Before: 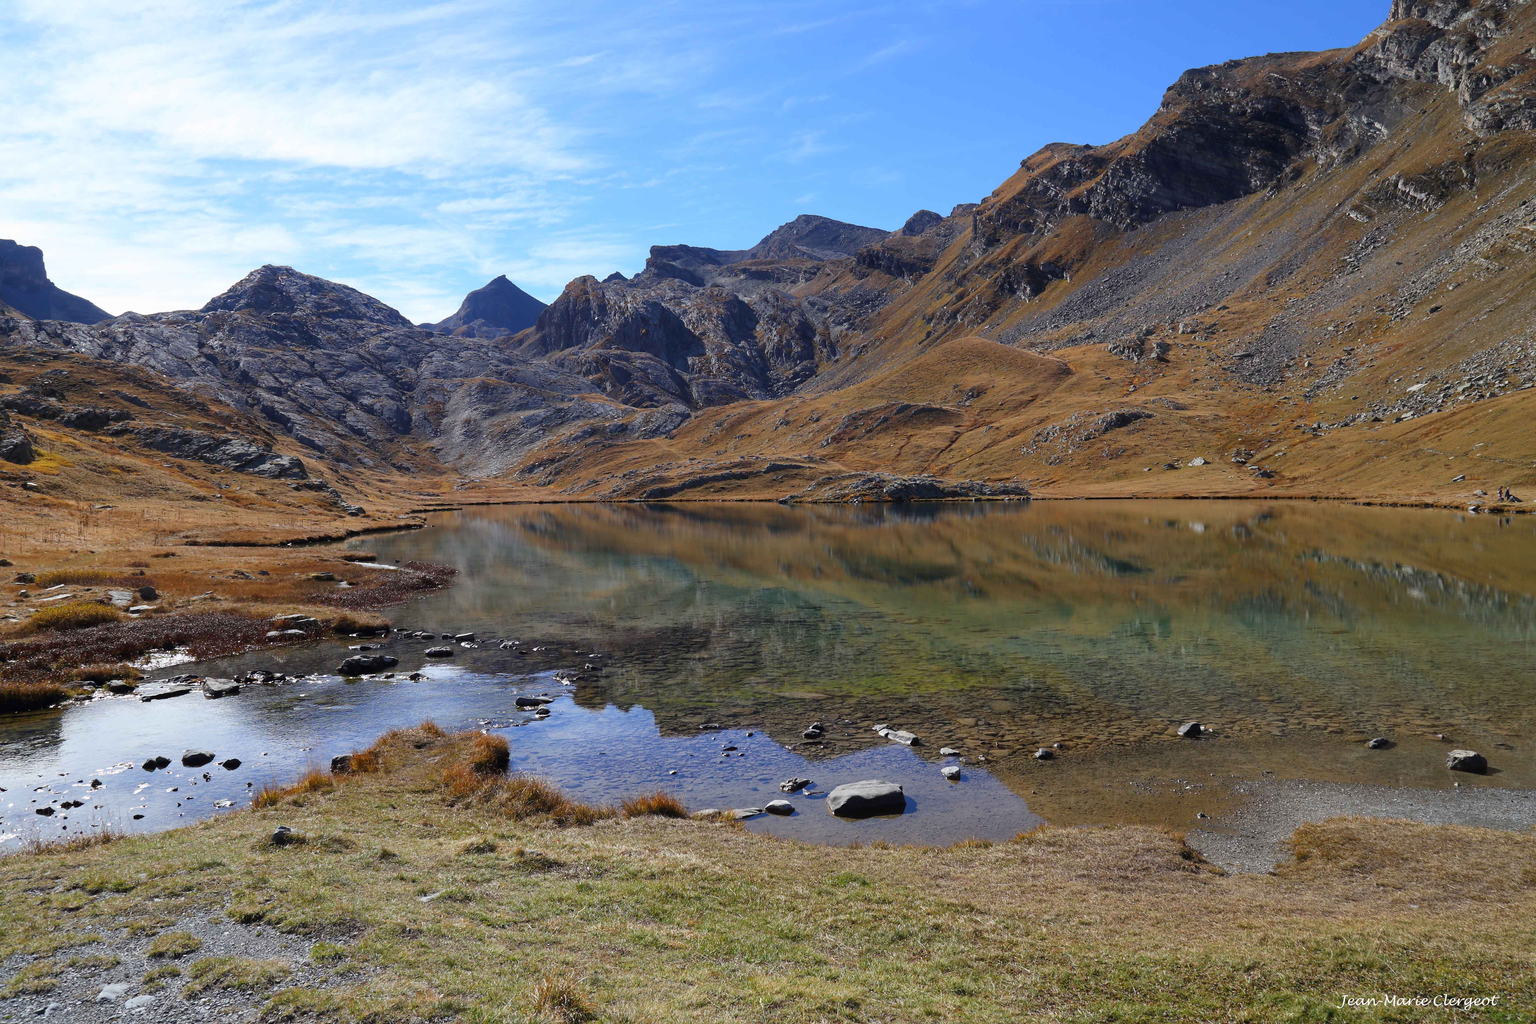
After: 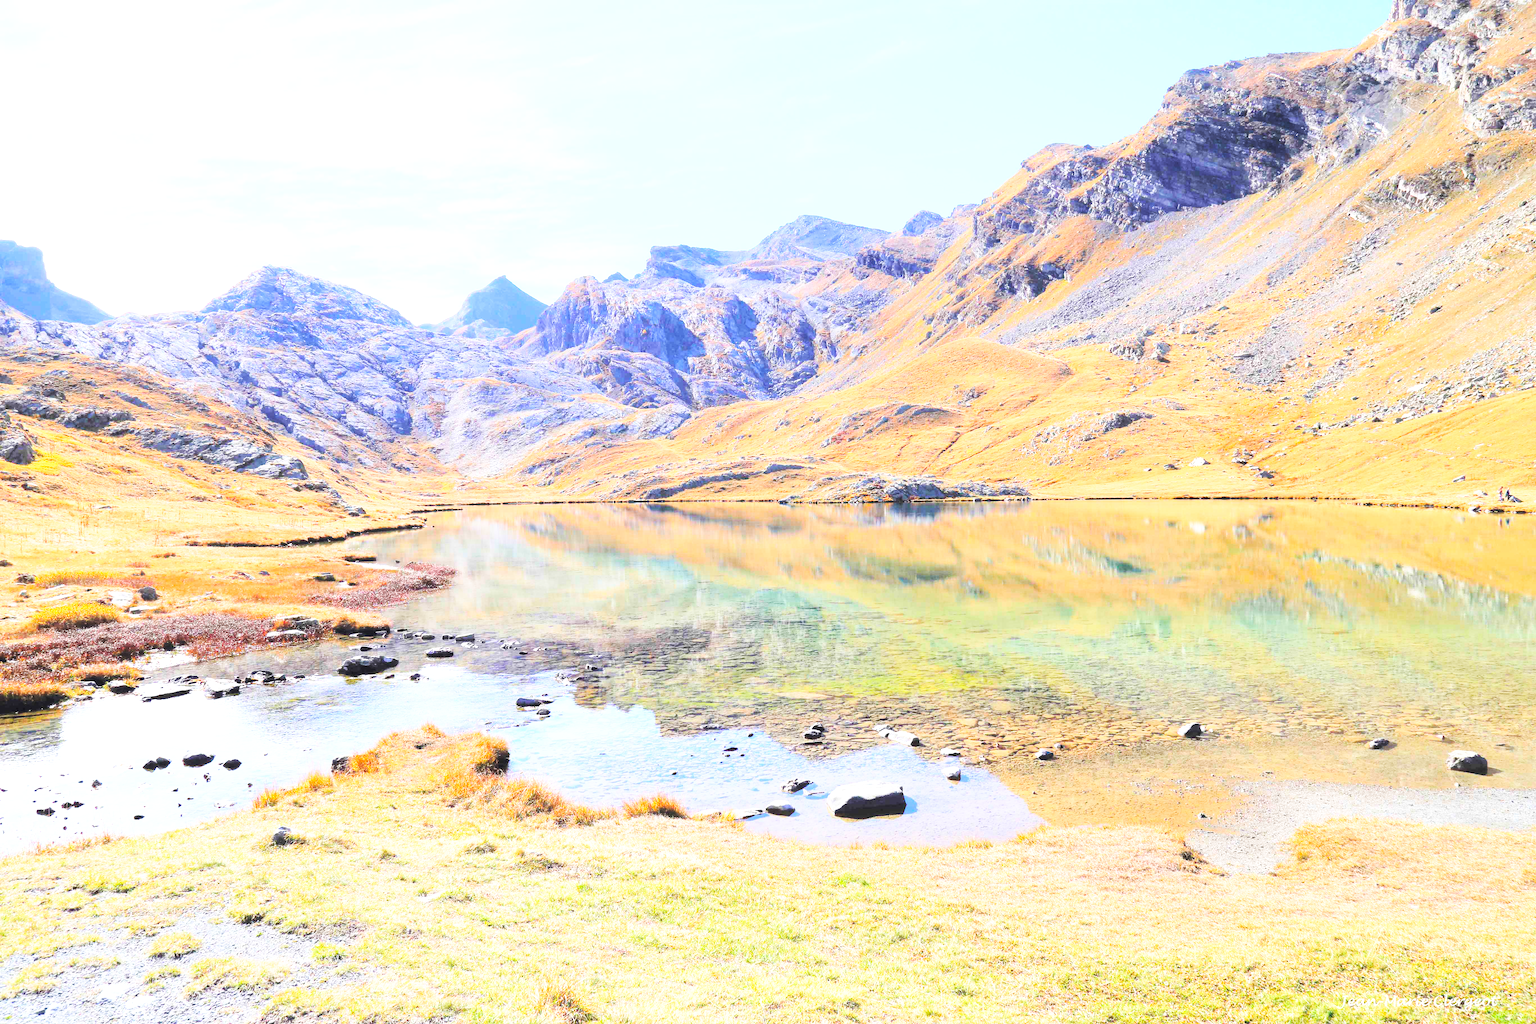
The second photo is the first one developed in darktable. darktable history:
contrast brightness saturation: contrast 0.1, brightness 0.3, saturation 0.14
exposure: black level correction 0, exposure 1.45 EV, compensate exposure bias true, compensate highlight preservation false
base curve: curves: ch0 [(0, 0) (0.028, 0.03) (0.121, 0.232) (0.46, 0.748) (0.859, 0.968) (1, 1)], preserve colors none
tone curve: curves: ch0 [(0, 0) (0.004, 0.001) (0.133, 0.112) (0.325, 0.362) (0.832, 0.893) (1, 1)], color space Lab, linked channels, preserve colors none
